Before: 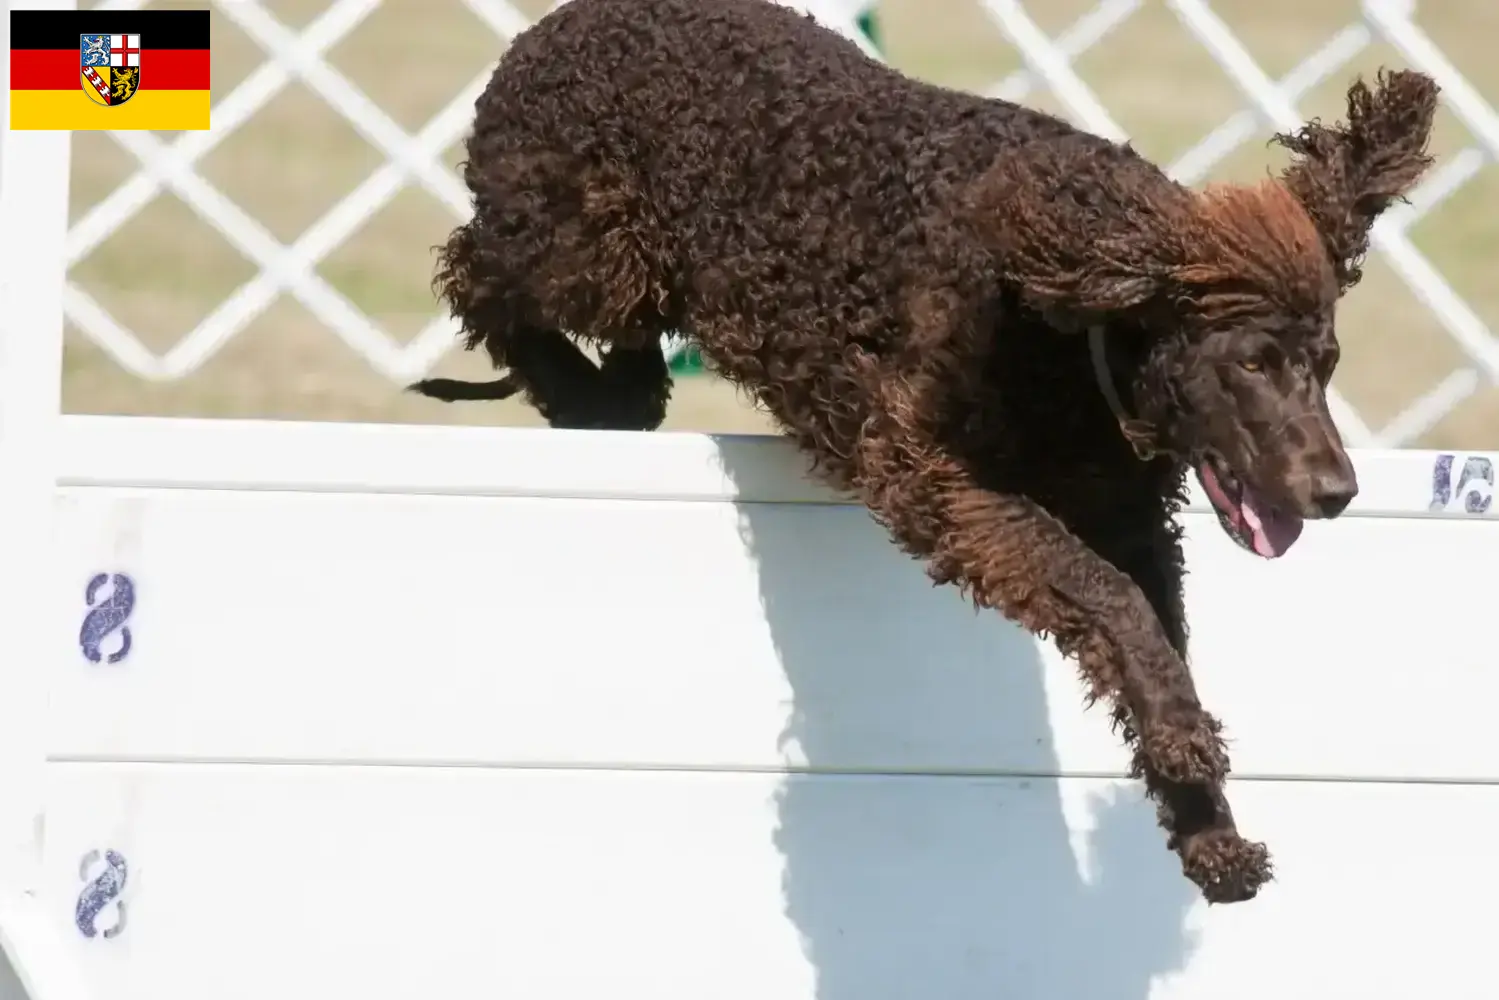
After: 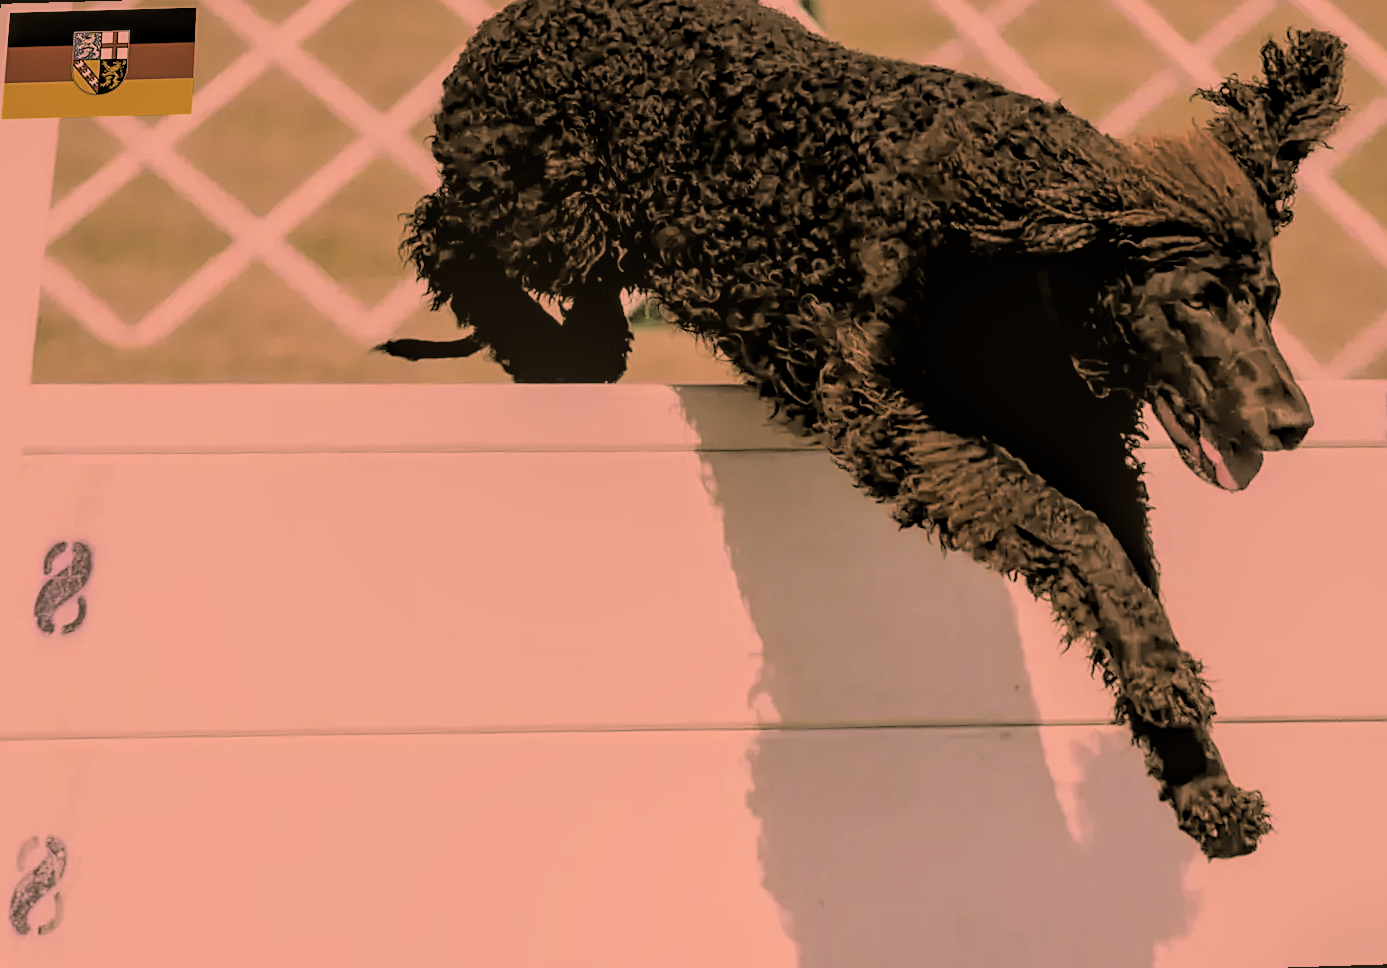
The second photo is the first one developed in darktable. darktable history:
color correction: highlights a* 40, highlights b* 40, saturation 0.69
color zones: curves: ch0 [(0.27, 0.396) (0.563, 0.504) (0.75, 0.5) (0.787, 0.307)]
rotate and perspective: rotation -1.68°, lens shift (vertical) -0.146, crop left 0.049, crop right 0.912, crop top 0.032, crop bottom 0.96
sharpen: on, module defaults
filmic rgb: black relative exposure -3.92 EV, white relative exposure 3.14 EV, hardness 2.87
split-toning: shadows › hue 37.98°, highlights › hue 185.58°, balance -55.261
color balance rgb: shadows lift › chroma 2%, shadows lift › hue 217.2°, power › chroma 0.25%, power › hue 60°, highlights gain › chroma 1.5%, highlights gain › hue 309.6°, global offset › luminance -0.25%, perceptual saturation grading › global saturation 15%, global vibrance 15%
local contrast: detail 130%
